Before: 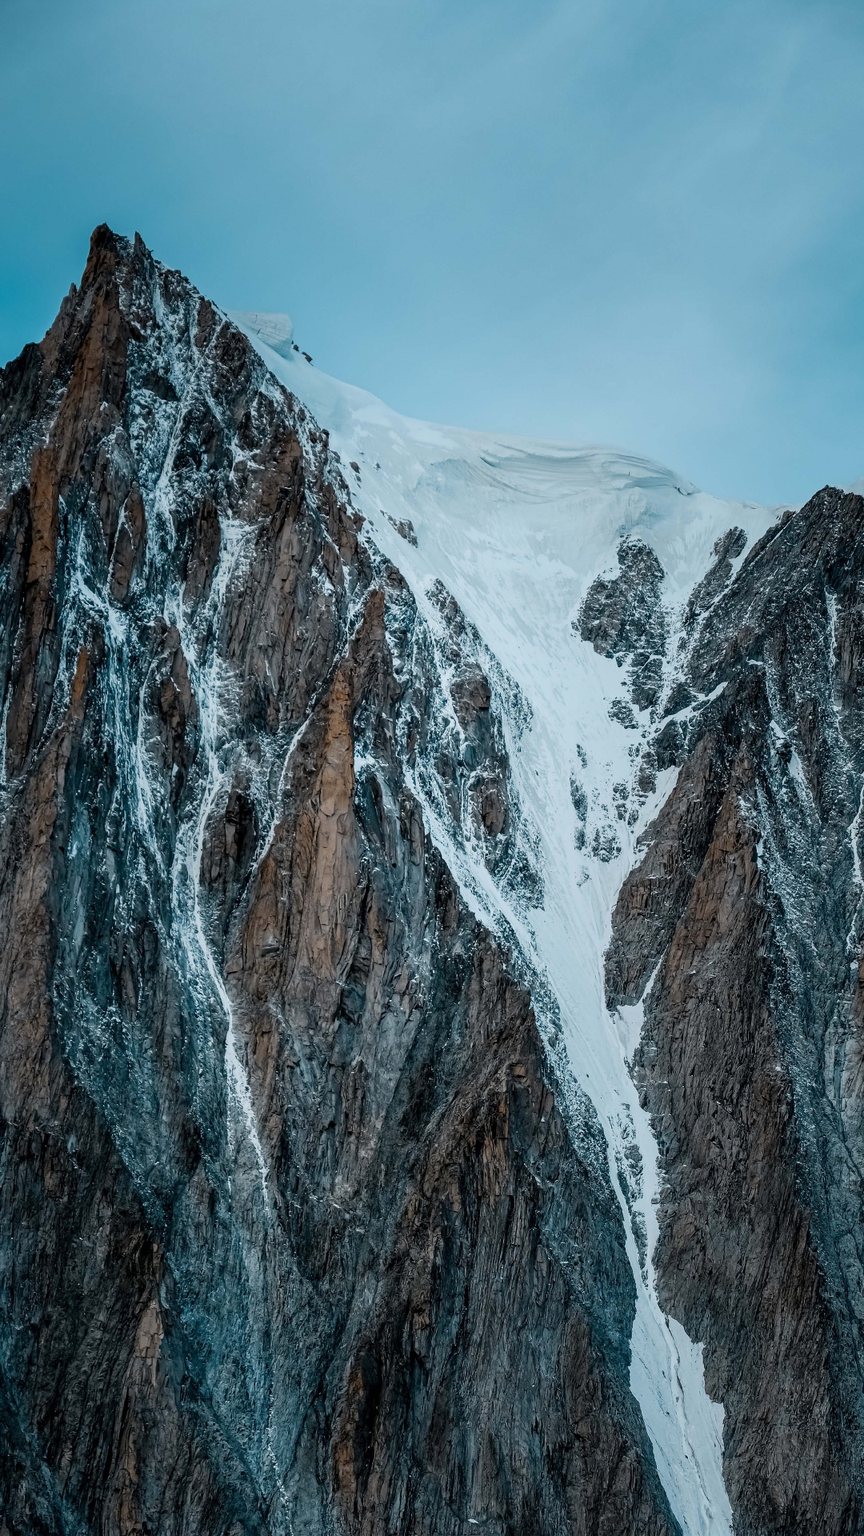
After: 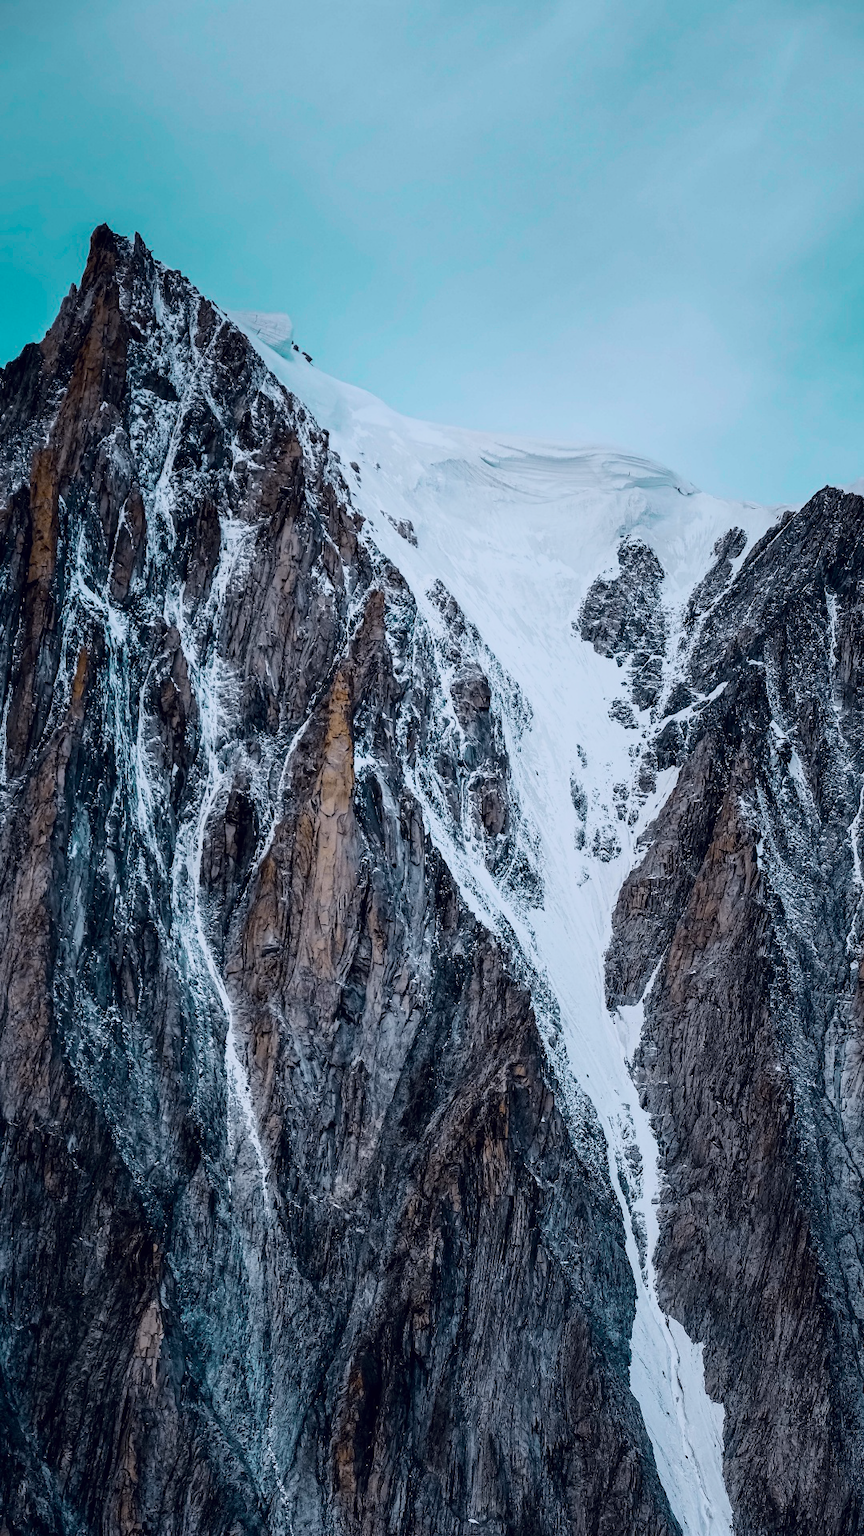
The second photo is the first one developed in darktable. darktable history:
color balance rgb: highlights gain › luminance 5.853%, highlights gain › chroma 1.25%, highlights gain › hue 91.35°, perceptual saturation grading › global saturation 0.322%
tone curve: curves: ch0 [(0.003, 0.003) (0.104, 0.069) (0.236, 0.218) (0.401, 0.443) (0.495, 0.55) (0.625, 0.67) (0.819, 0.841) (0.96, 0.899)]; ch1 [(0, 0) (0.161, 0.092) (0.37, 0.302) (0.424, 0.402) (0.45, 0.466) (0.495, 0.506) (0.573, 0.571) (0.638, 0.641) (0.751, 0.741) (1, 1)]; ch2 [(0, 0) (0.352, 0.403) (0.466, 0.443) (0.524, 0.501) (0.56, 0.556) (1, 1)], color space Lab, independent channels, preserve colors none
